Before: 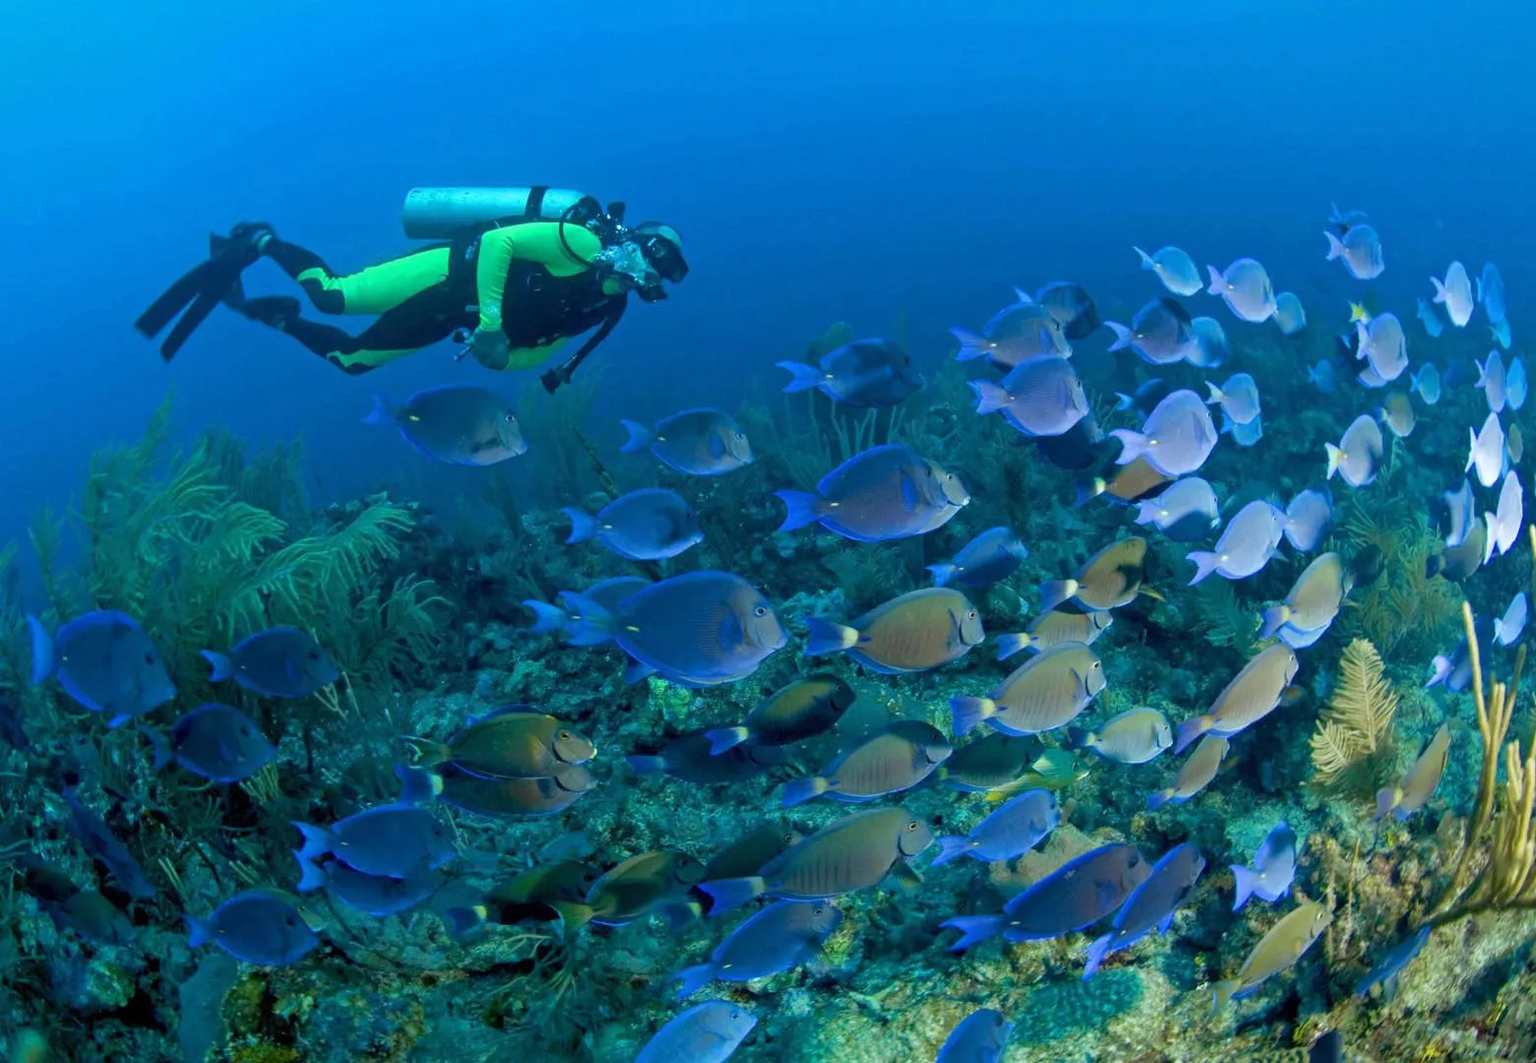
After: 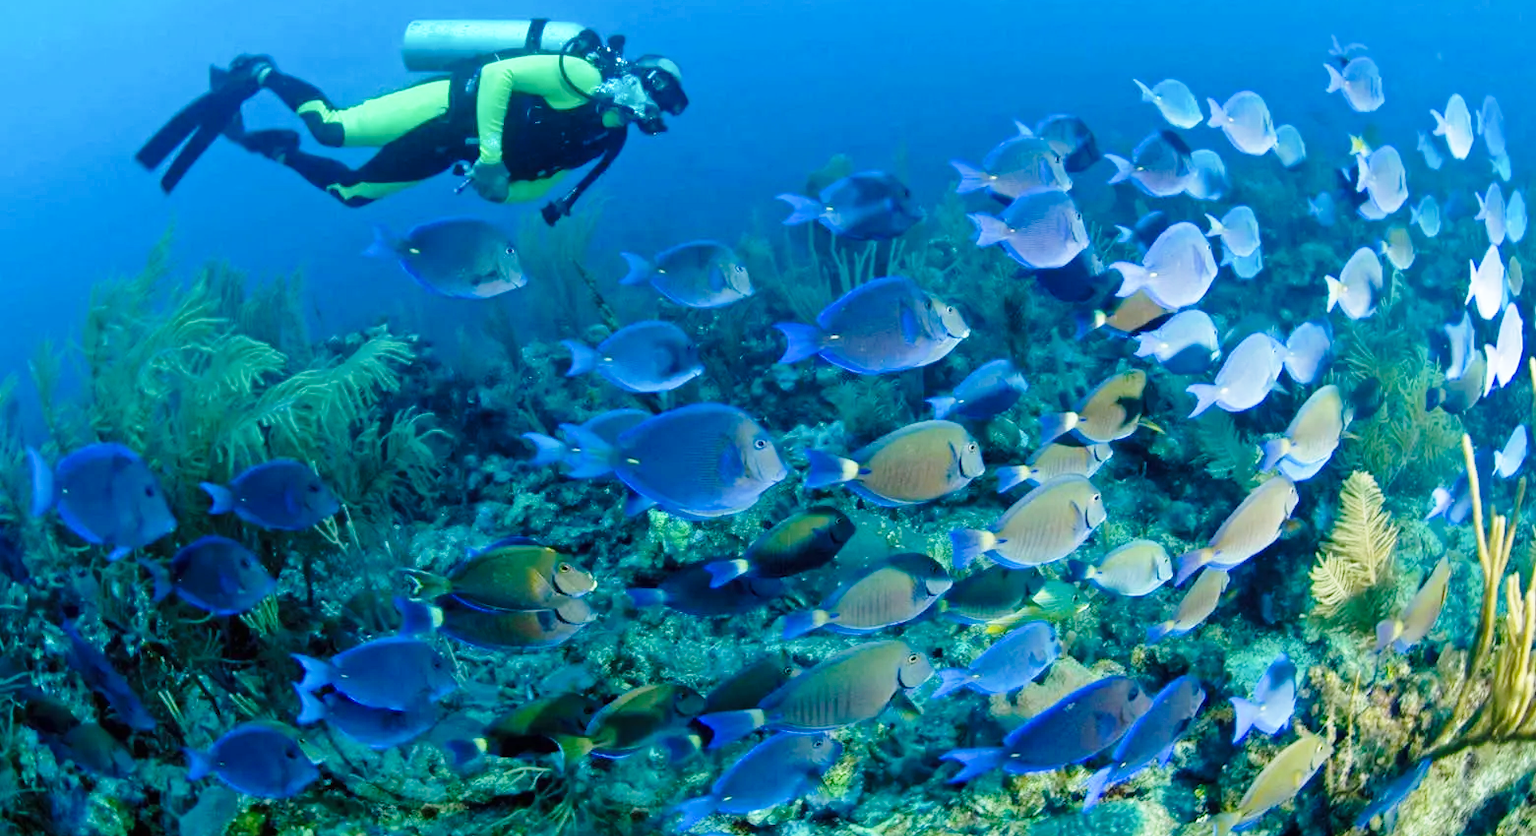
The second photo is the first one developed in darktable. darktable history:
base curve: curves: ch0 [(0, 0) (0.028, 0.03) (0.121, 0.232) (0.46, 0.748) (0.859, 0.968) (1, 1)], preserve colors none
tone equalizer: on, module defaults
crop and rotate: top 15.774%, bottom 5.506%
